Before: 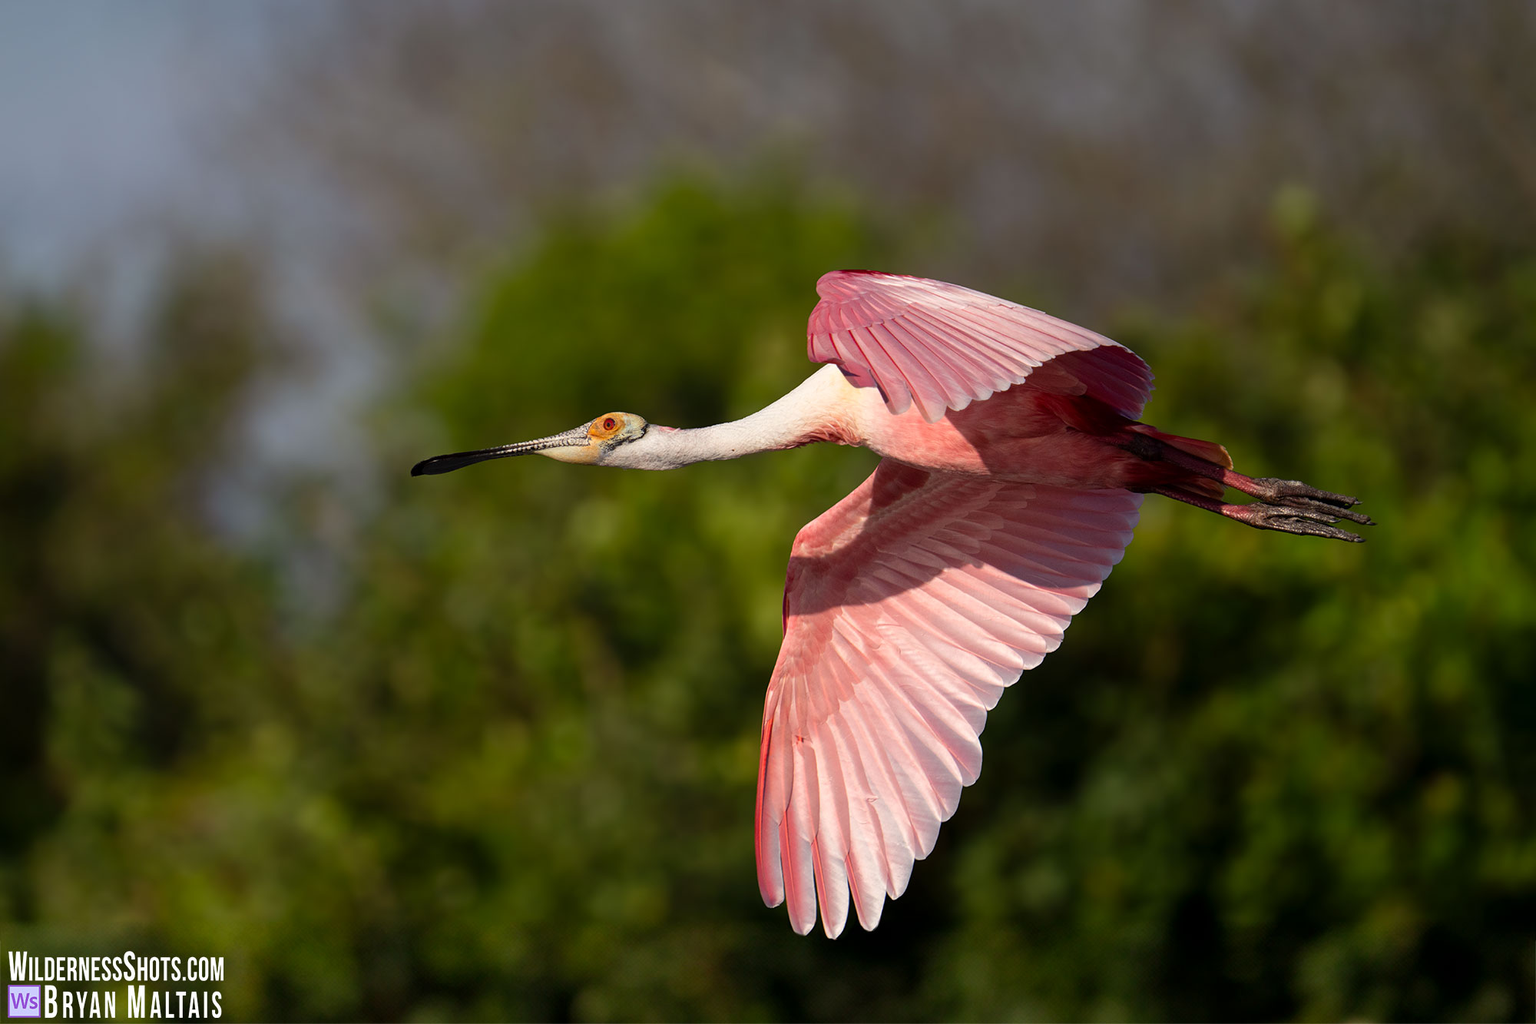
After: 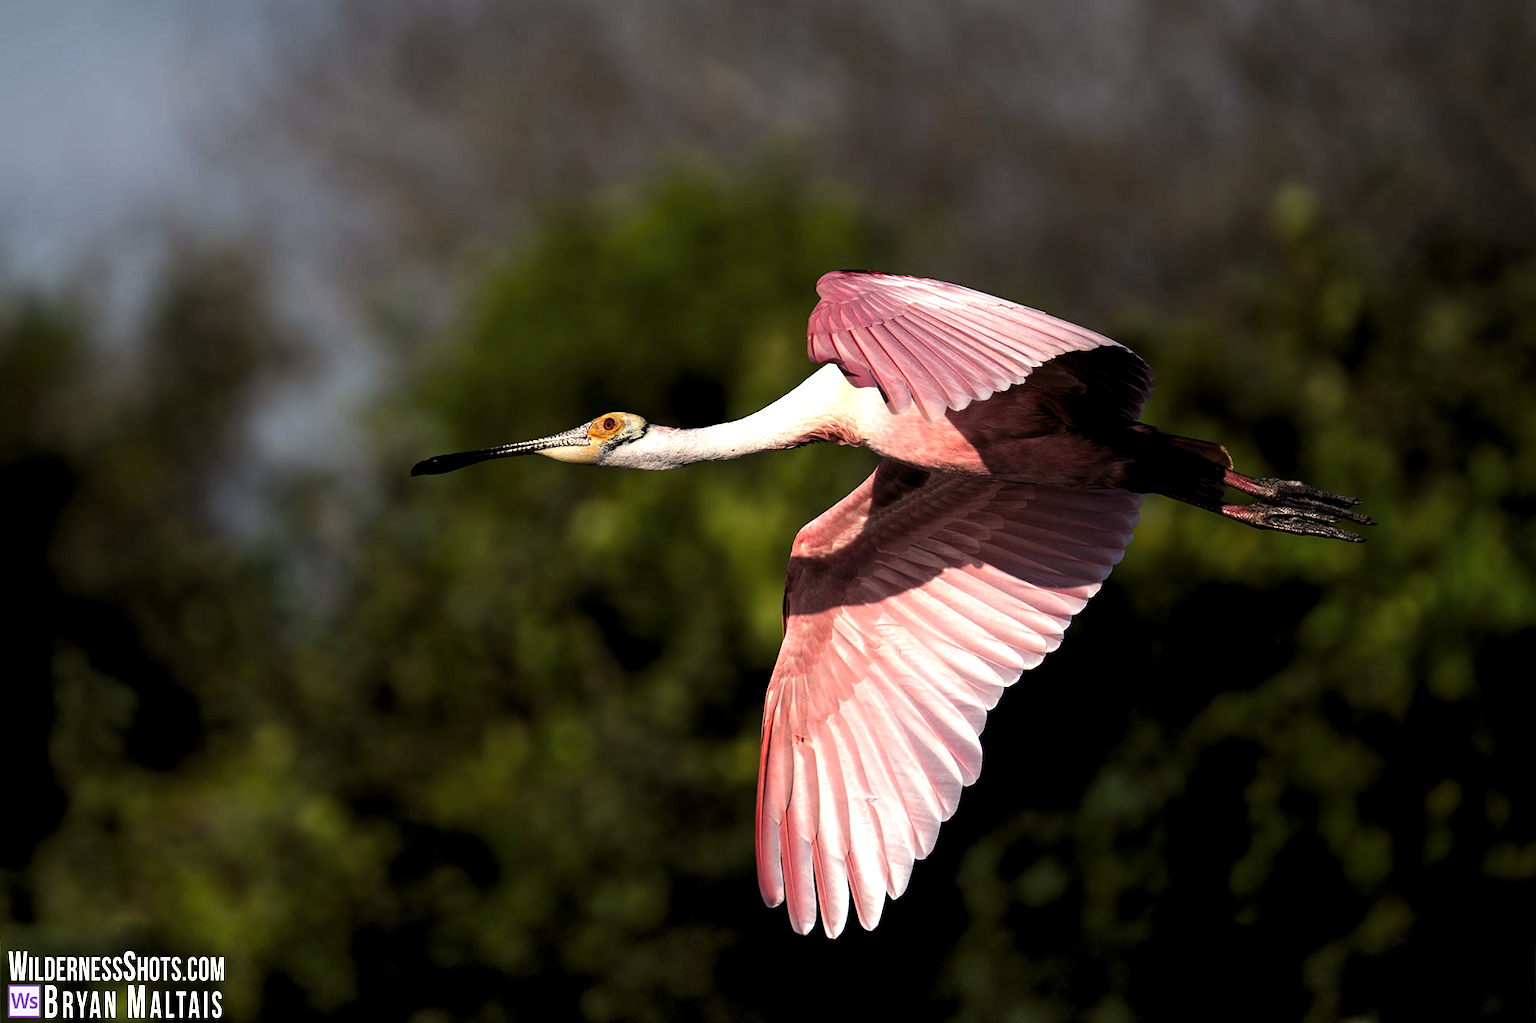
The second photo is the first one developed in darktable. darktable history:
levels: levels [0.129, 0.519, 0.867]
contrast brightness saturation: contrast 0.1, brightness 0.02, saturation 0.02
